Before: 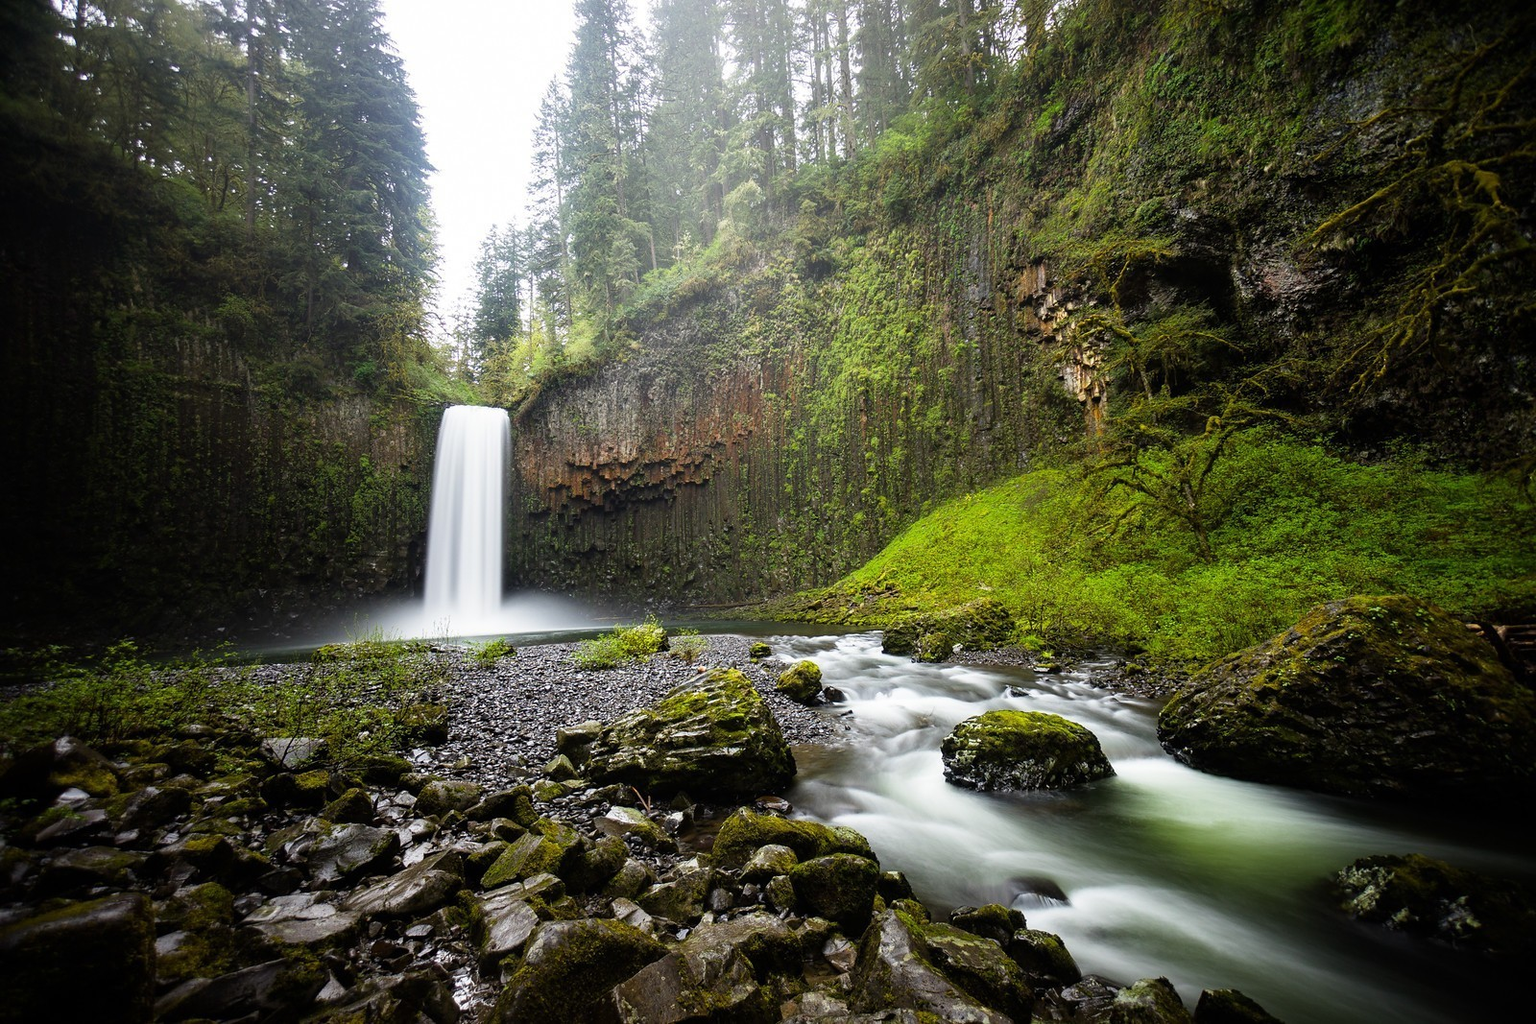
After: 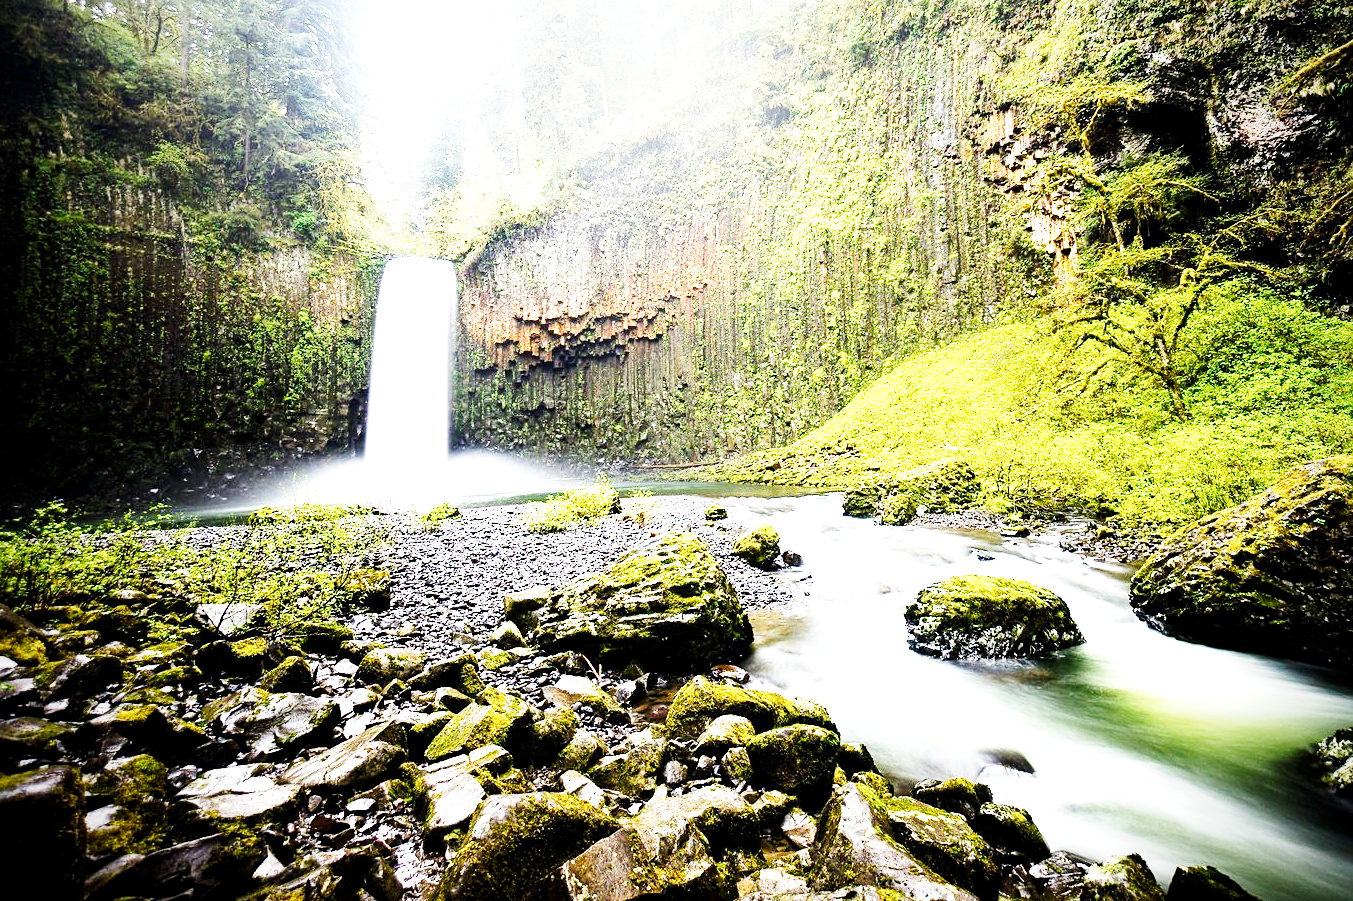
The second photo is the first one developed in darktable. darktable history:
crop and rotate: left 4.756%, top 15.531%, right 10.671%
local contrast: highlights 104%, shadows 100%, detail 119%, midtone range 0.2
exposure: exposure 1.14 EV, compensate highlight preservation false
color balance rgb: power › chroma 0.513%, power › hue 259.97°, perceptual saturation grading › global saturation 0.774%, perceptual brilliance grading › highlights 9.21%, perceptual brilliance grading › mid-tones 4.788%
tone curve: curves: ch0 [(0, 0) (0.004, 0.001) (0.133, 0.112) (0.325, 0.362) (0.832, 0.893) (1, 1)], preserve colors none
base curve: curves: ch0 [(0, 0) (0, 0.001) (0.001, 0.001) (0.004, 0.002) (0.007, 0.004) (0.015, 0.013) (0.033, 0.045) (0.052, 0.096) (0.075, 0.17) (0.099, 0.241) (0.163, 0.42) (0.219, 0.55) (0.259, 0.616) (0.327, 0.722) (0.365, 0.765) (0.522, 0.873) (0.547, 0.881) (0.689, 0.919) (0.826, 0.952) (1, 1)], preserve colors none
vignetting: fall-off radius 60.95%, brightness -0.431, saturation -0.193
sharpen: amount 0.201
